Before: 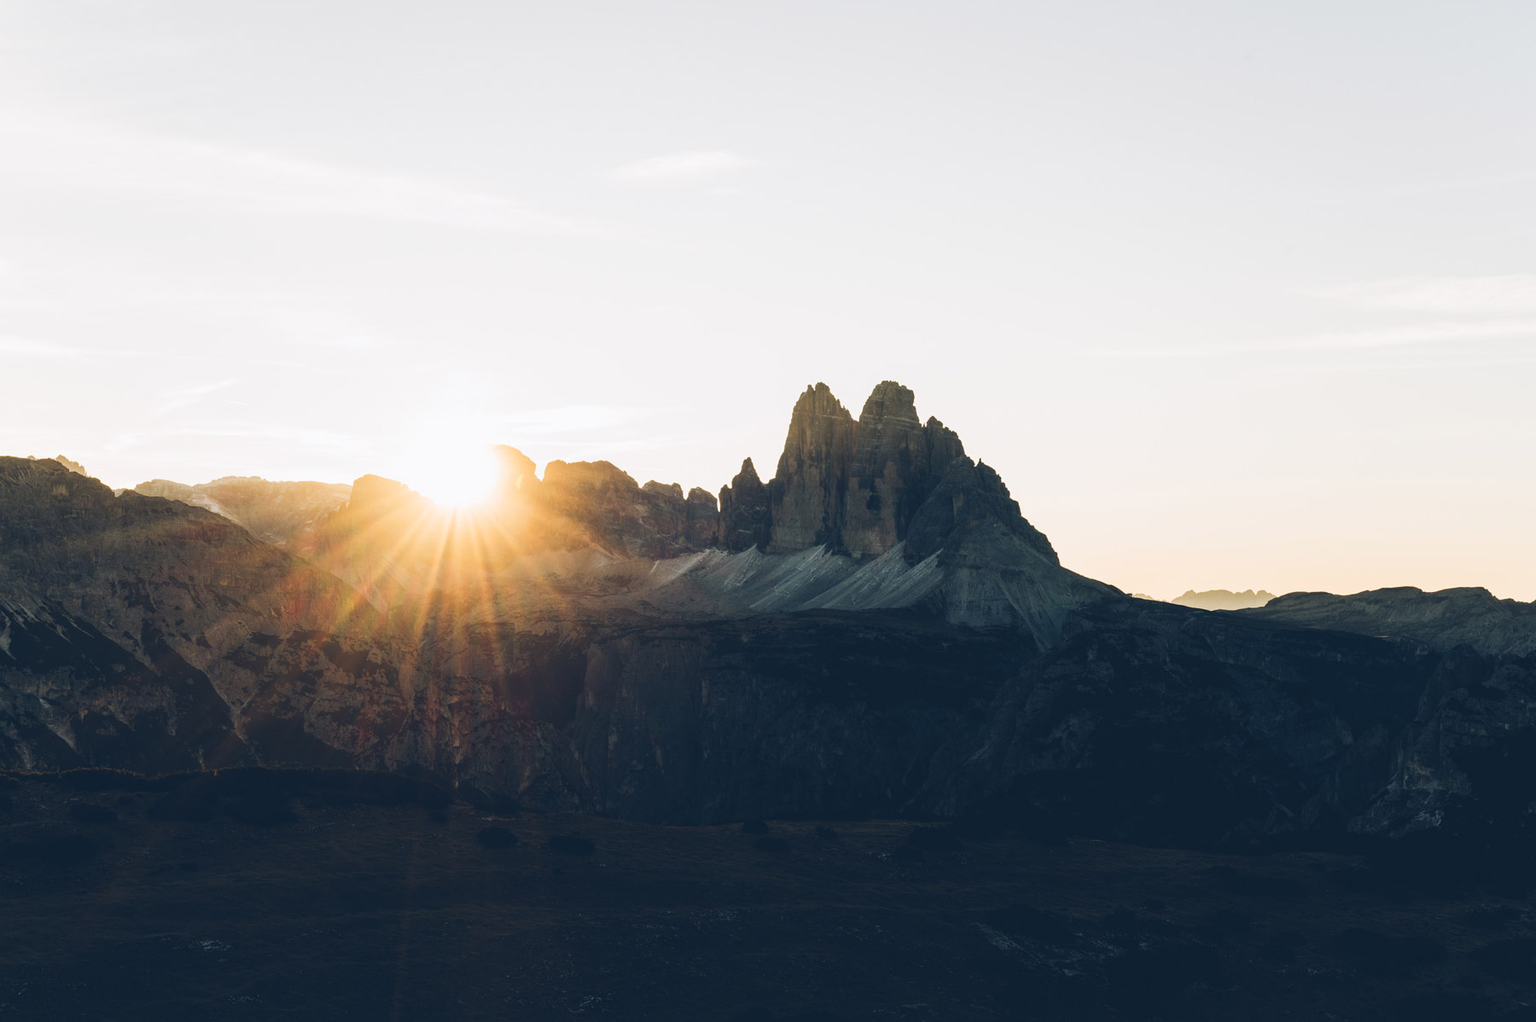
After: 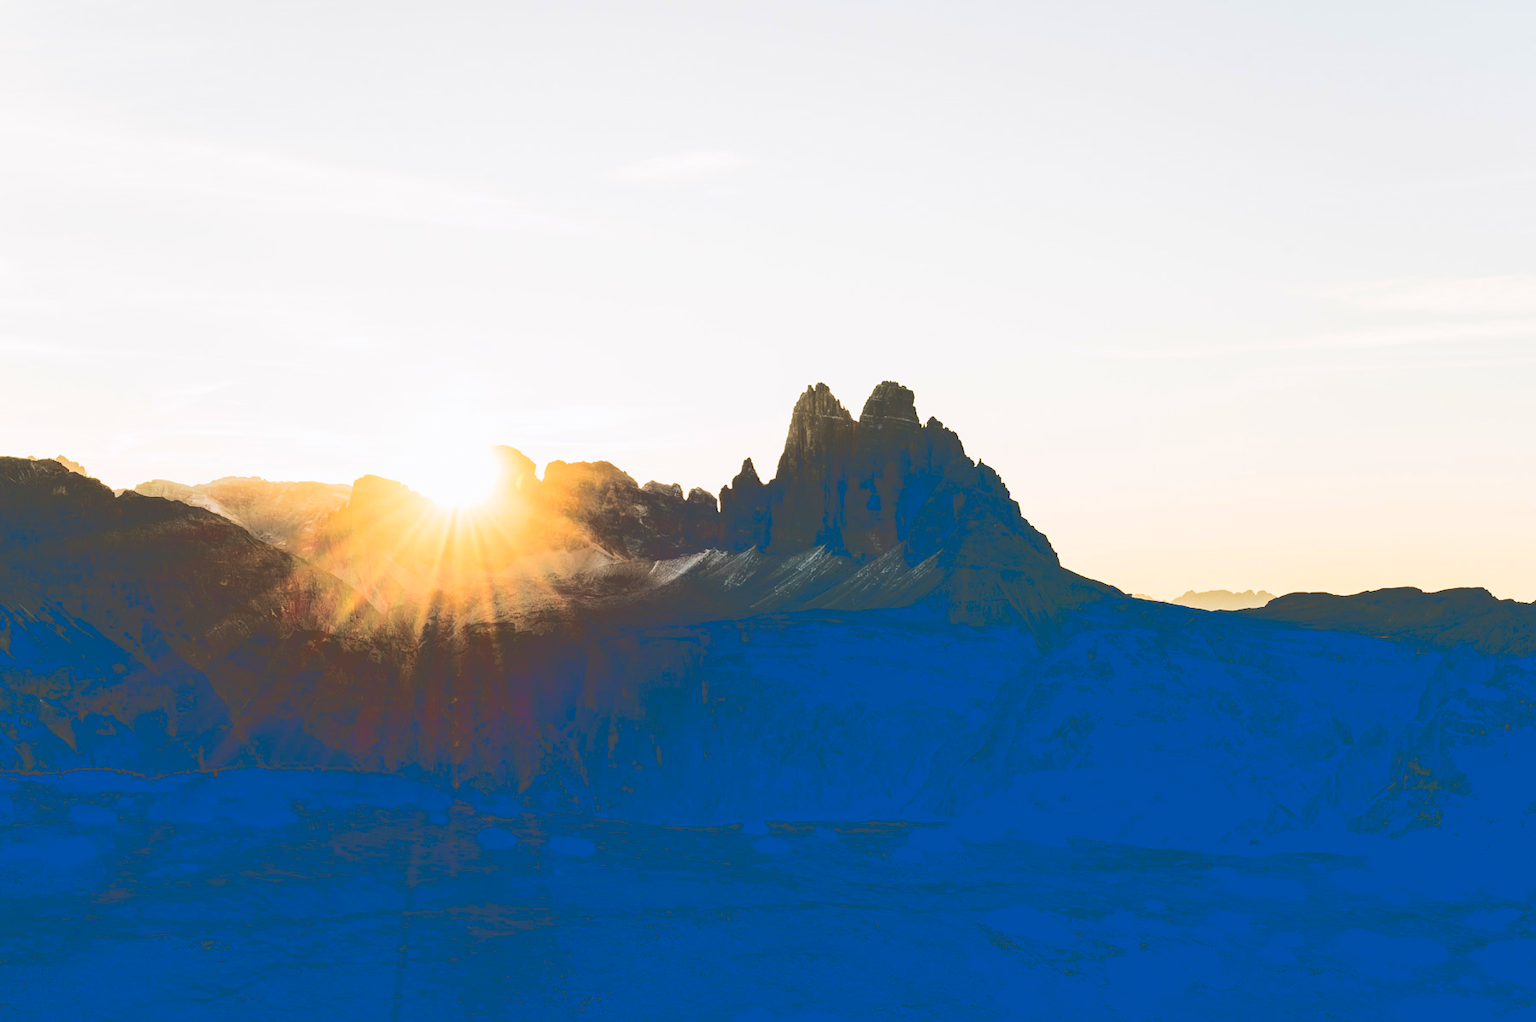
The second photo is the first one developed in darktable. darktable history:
shadows and highlights: on, module defaults
tone curve: curves: ch0 [(0, 0) (0.003, 0.231) (0.011, 0.231) (0.025, 0.231) (0.044, 0.231) (0.069, 0.231) (0.1, 0.234) (0.136, 0.239) (0.177, 0.243) (0.224, 0.247) (0.277, 0.265) (0.335, 0.311) (0.399, 0.389) (0.468, 0.507) (0.543, 0.634) (0.623, 0.74) (0.709, 0.83) (0.801, 0.889) (0.898, 0.93) (1, 1)], color space Lab, linked channels, preserve colors none
contrast brightness saturation: contrast 0.274
